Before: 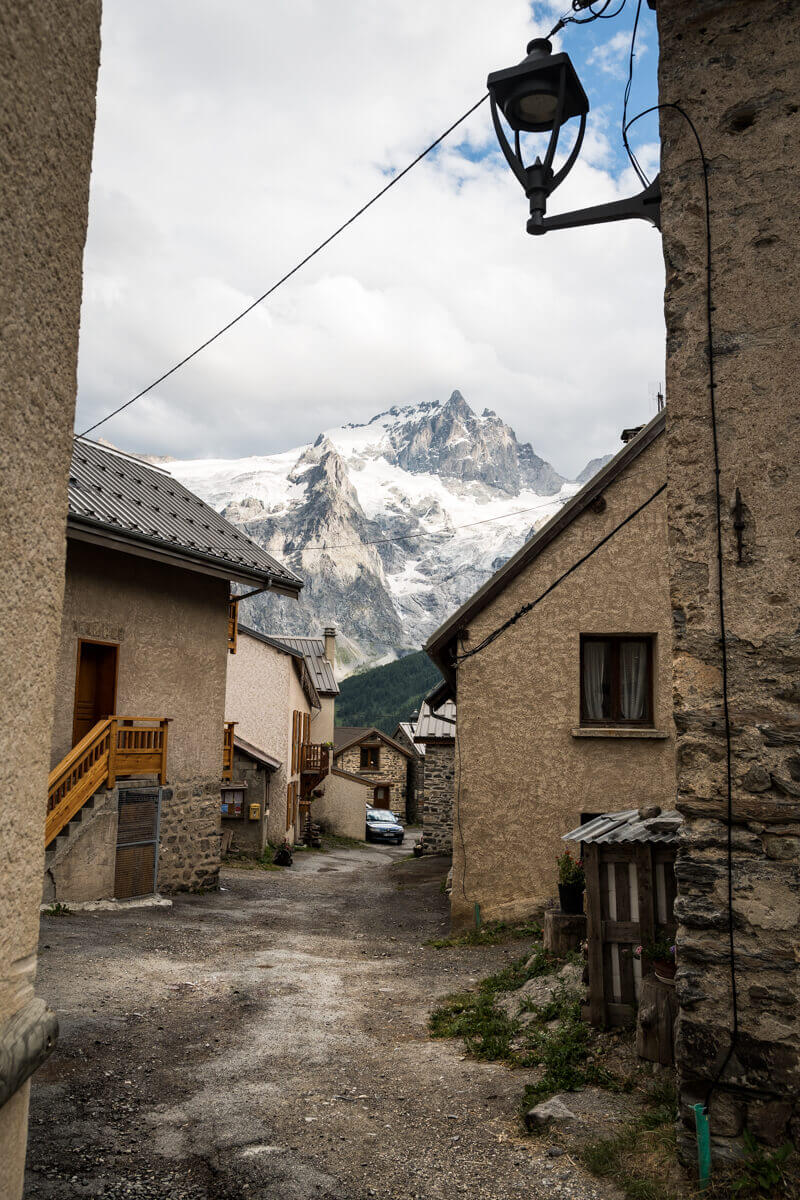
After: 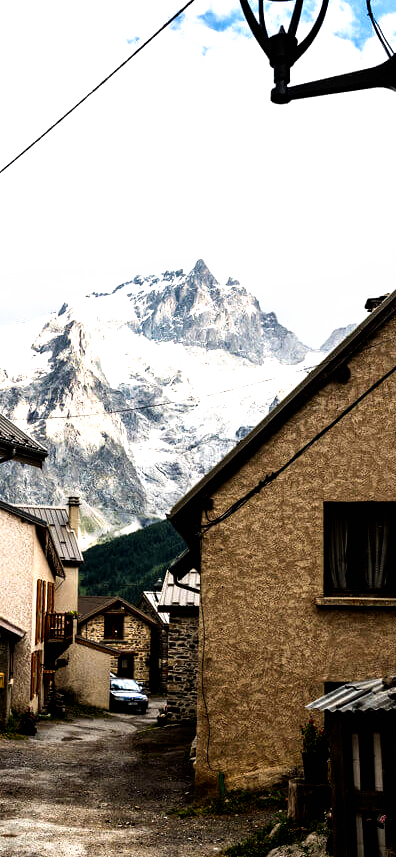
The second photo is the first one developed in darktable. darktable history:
crop: left 32.075%, top 10.976%, right 18.355%, bottom 17.596%
filmic rgb: black relative exposure -8.2 EV, white relative exposure 2.2 EV, threshold 3 EV, hardness 7.11, latitude 85.74%, contrast 1.696, highlights saturation mix -4%, shadows ↔ highlights balance -2.69%, preserve chrominance no, color science v5 (2021), contrast in shadows safe, contrast in highlights safe, enable highlight reconstruction true
